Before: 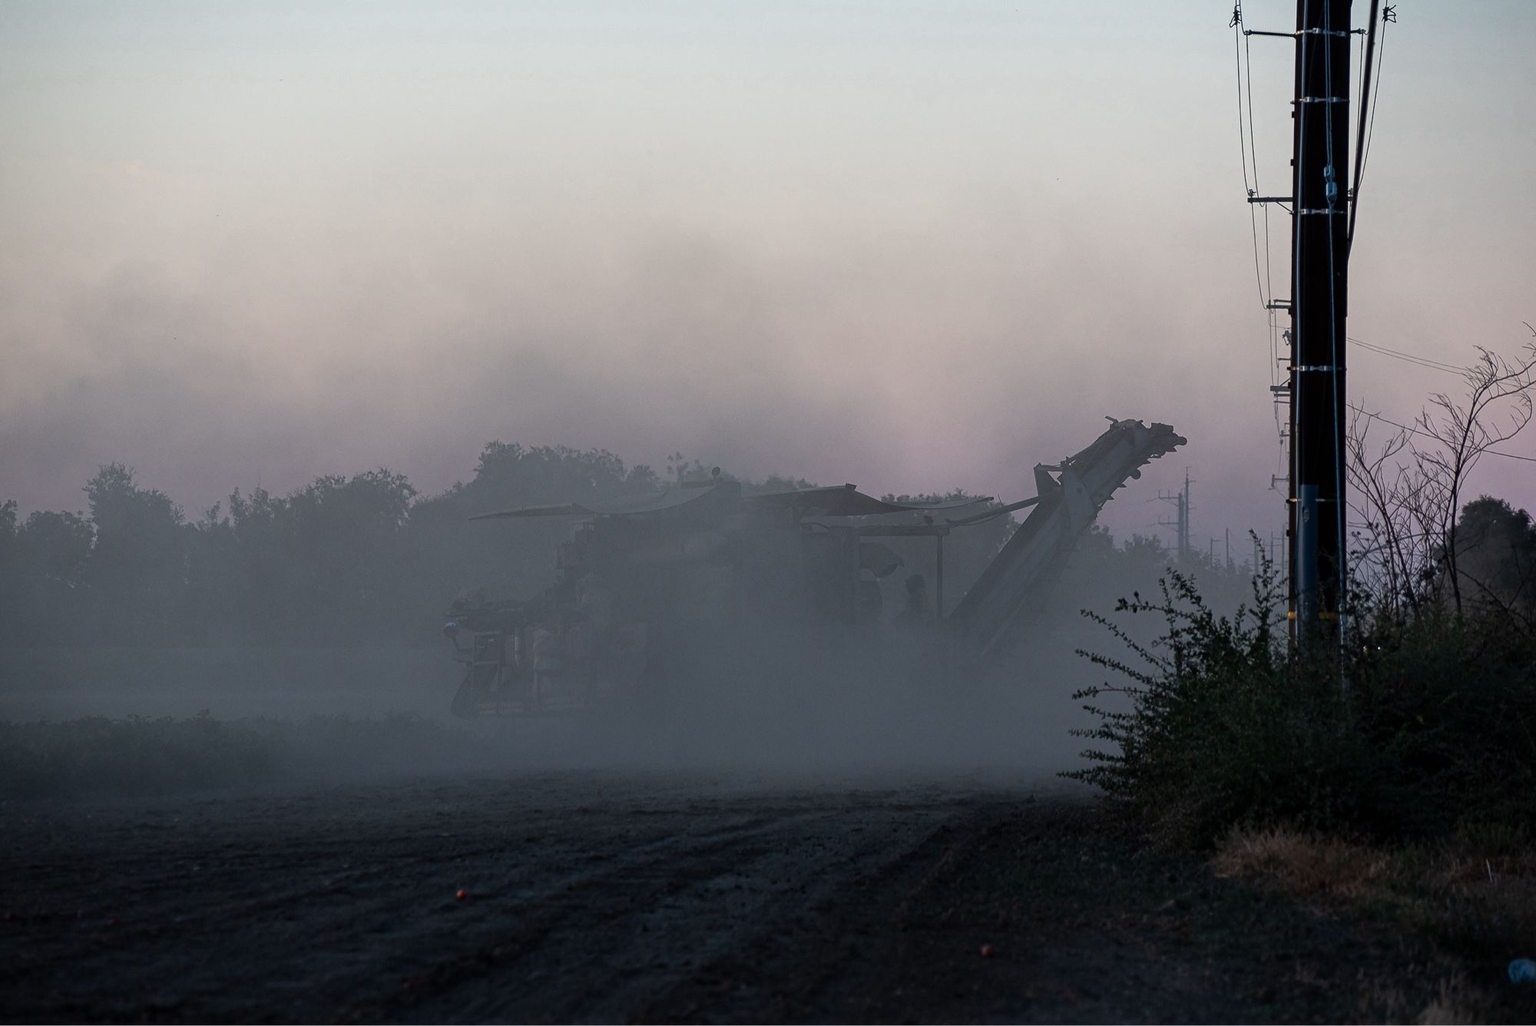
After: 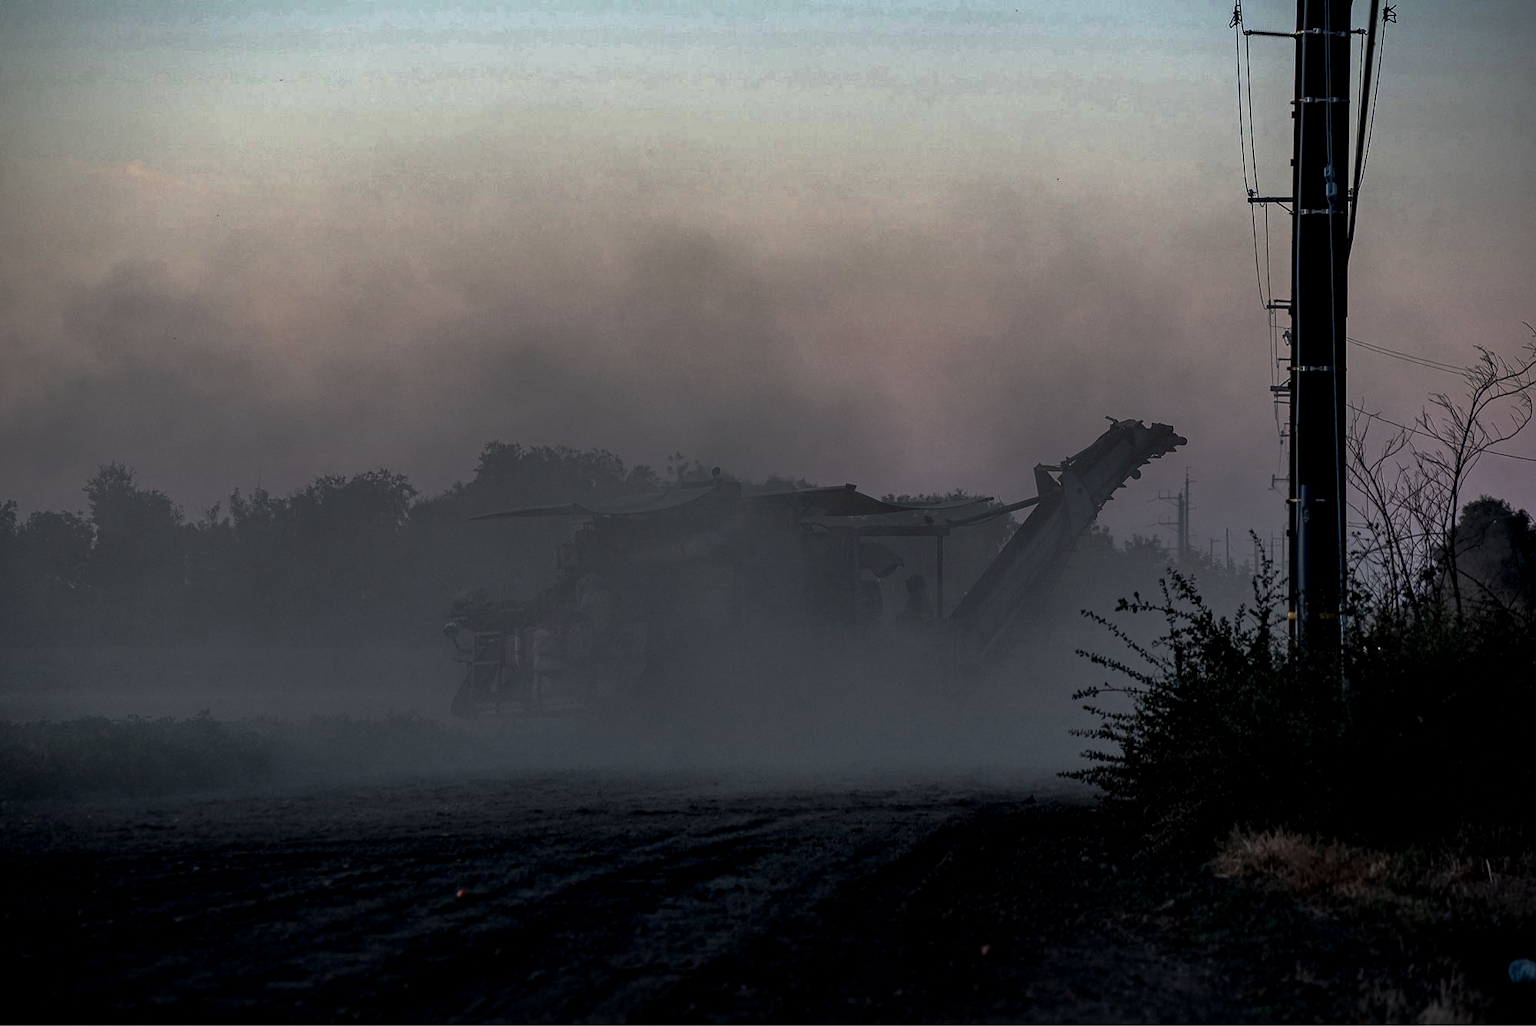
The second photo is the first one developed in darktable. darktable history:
local contrast: detail 144%
base curve: curves: ch0 [(0, 0) (0.564, 0.291) (0.802, 0.731) (1, 1)], preserve colors none
shadows and highlights: shadows 37.74, highlights -26.94, soften with gaussian
